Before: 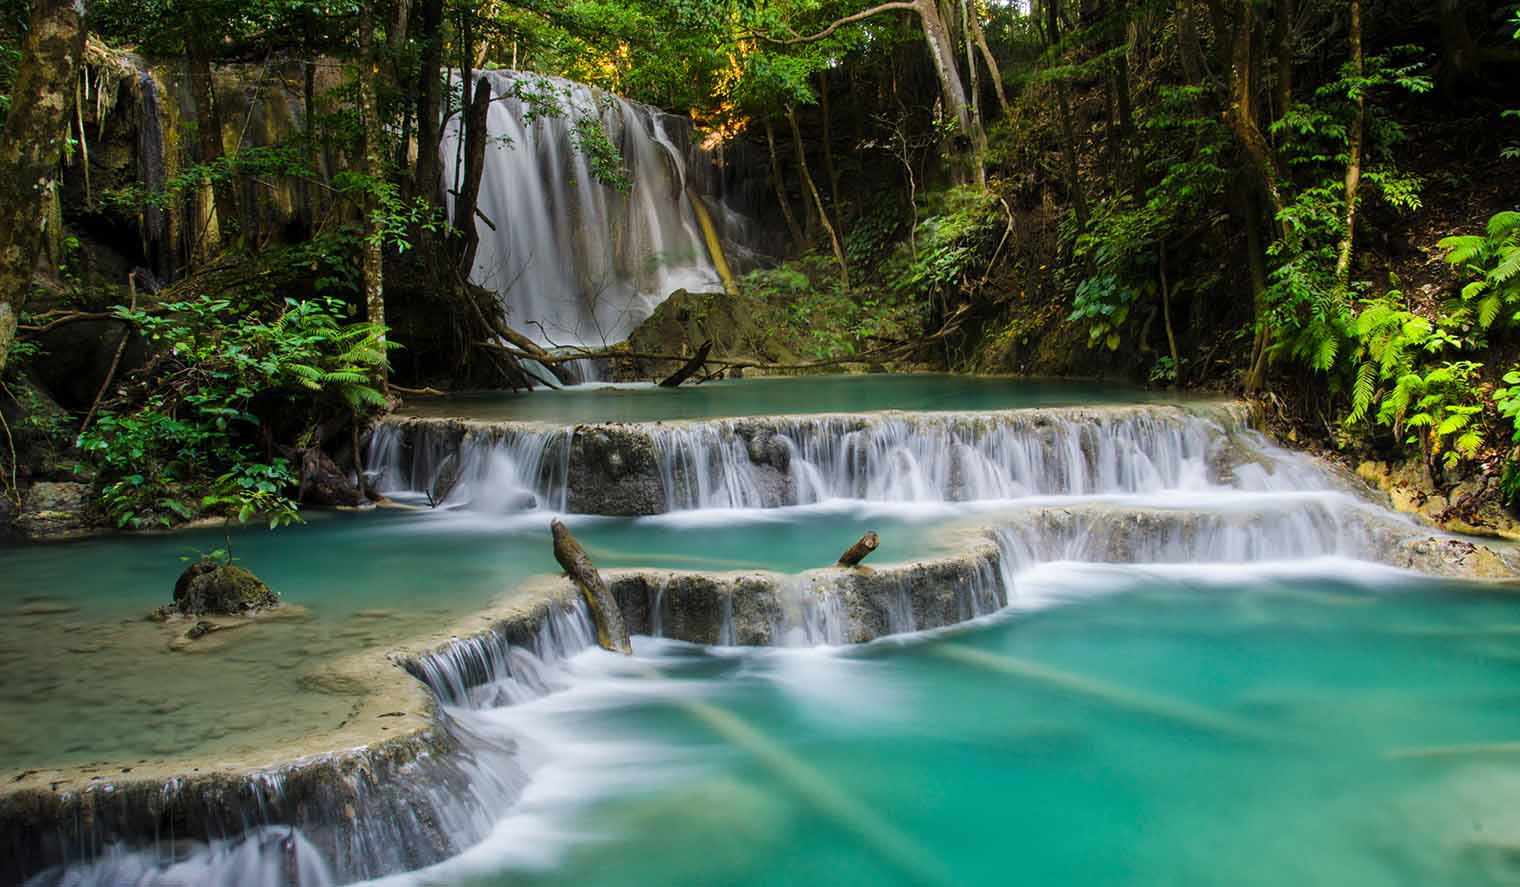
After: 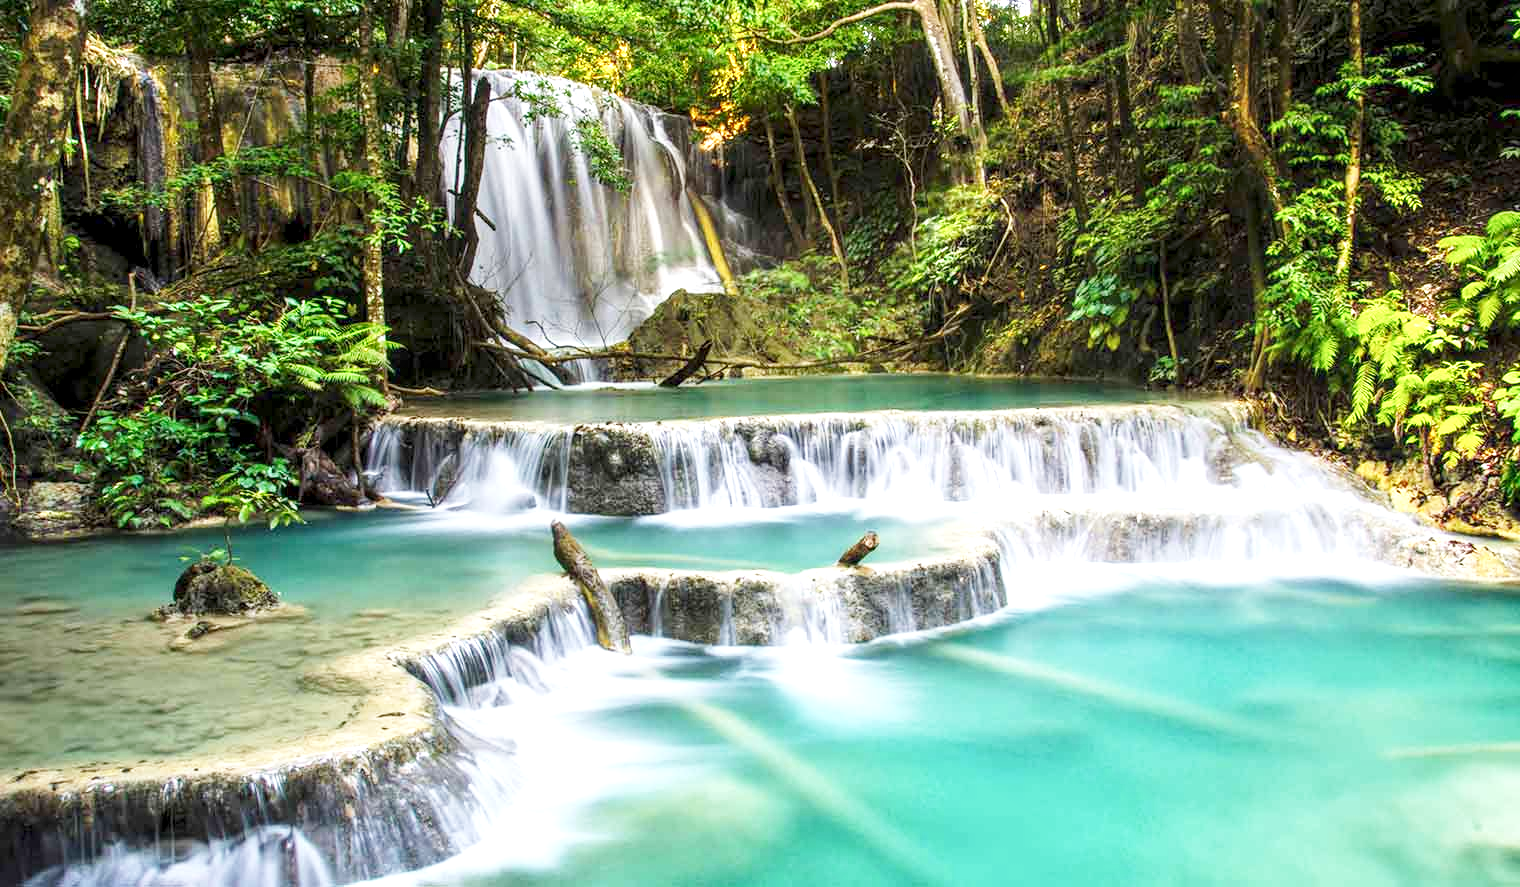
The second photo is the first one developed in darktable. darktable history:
local contrast: detail 130%
exposure: exposure 1 EV, compensate highlight preservation false
base curve: curves: ch0 [(0, 0) (0.204, 0.334) (0.55, 0.733) (1, 1)], preserve colors none
